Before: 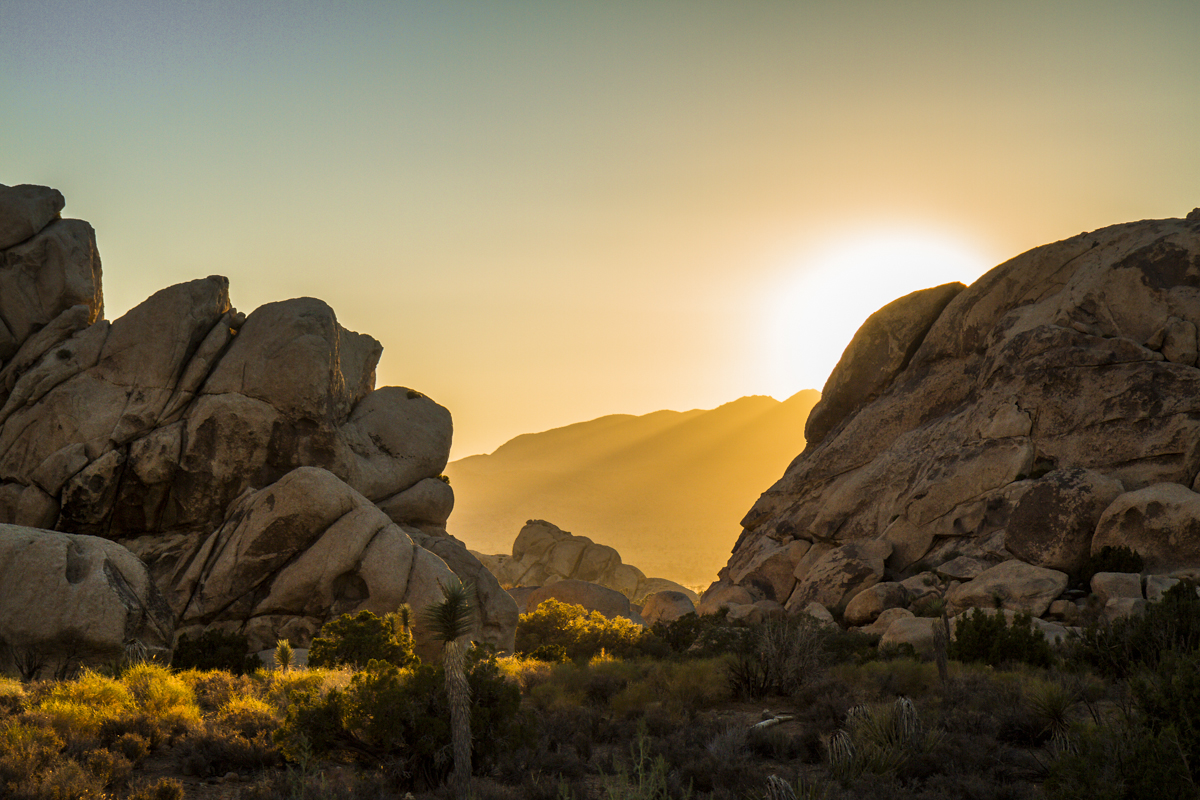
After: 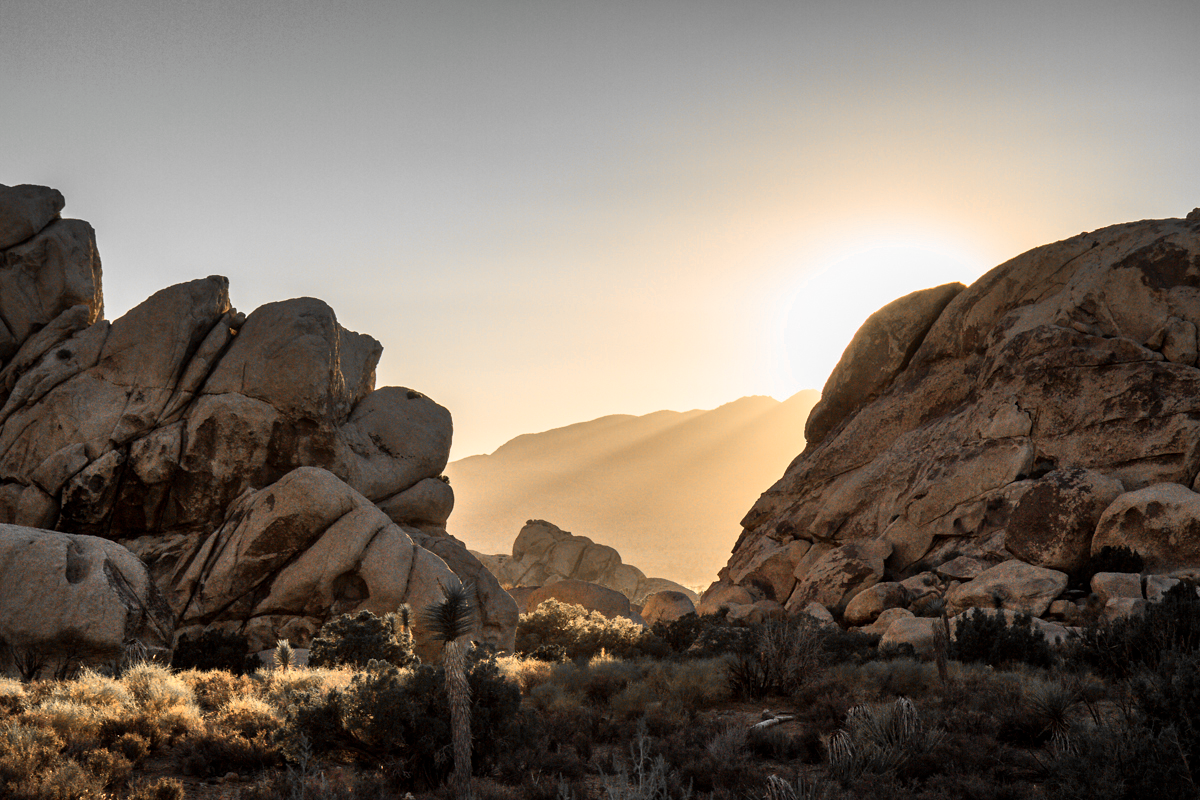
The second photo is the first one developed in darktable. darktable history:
color zones: curves: ch0 [(0, 0.65) (0.096, 0.644) (0.221, 0.539) (0.429, 0.5) (0.571, 0.5) (0.714, 0.5) (0.857, 0.5) (1, 0.65)]; ch1 [(0, 0.5) (0.143, 0.5) (0.257, -0.002) (0.429, 0.04) (0.571, -0.001) (0.714, -0.015) (0.857, 0.024) (1, 0.5)]
shadows and highlights: shadows 32.39, highlights -32.88, soften with gaussian
